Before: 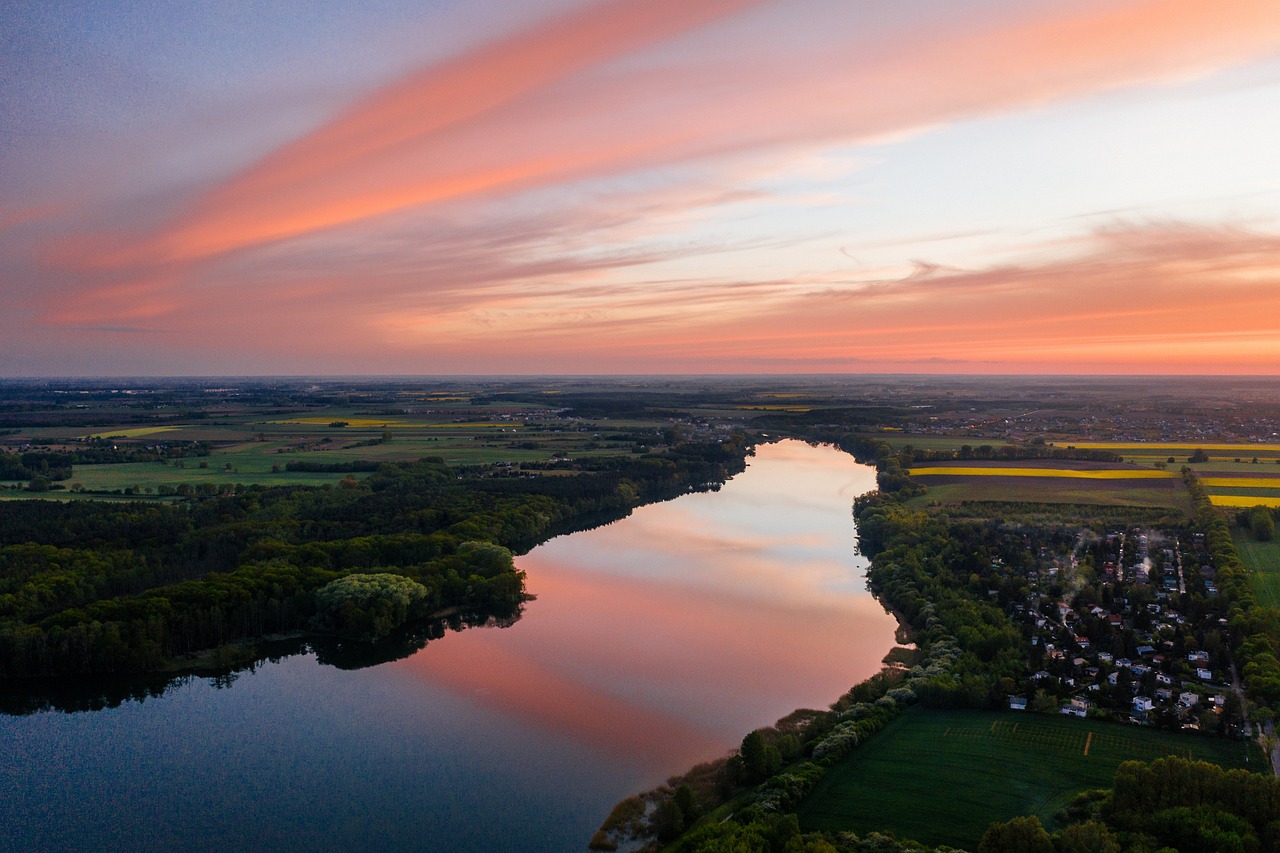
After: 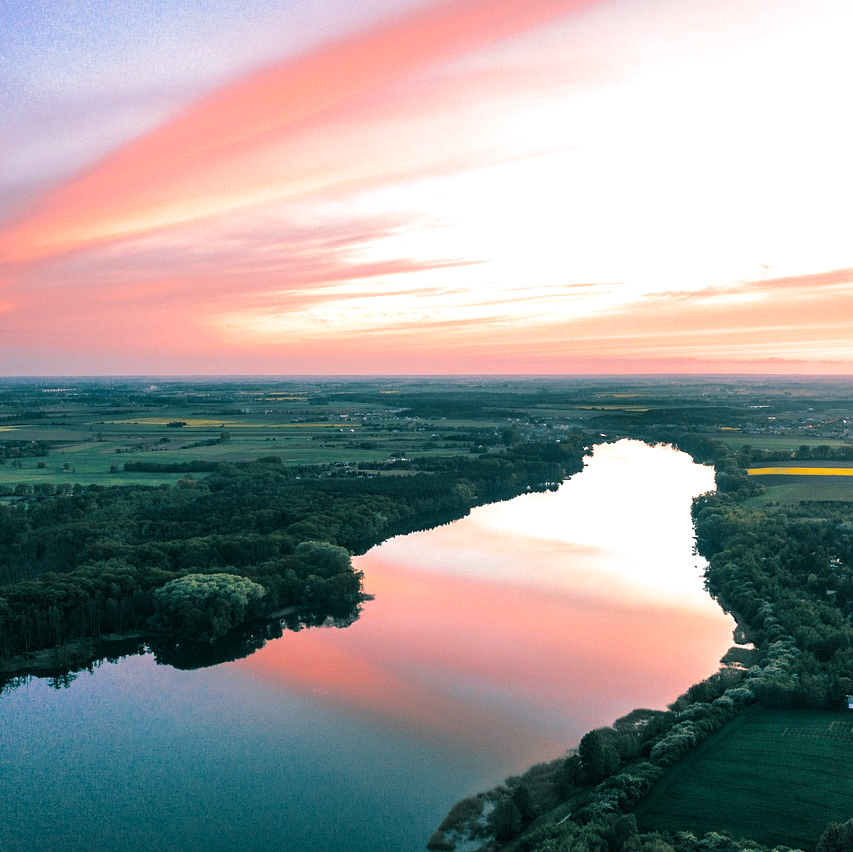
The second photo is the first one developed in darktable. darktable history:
exposure: black level correction 0, exposure 1 EV, compensate exposure bias true, compensate highlight preservation false
split-toning: shadows › hue 186.43°, highlights › hue 49.29°, compress 30.29%
crop and rotate: left 12.673%, right 20.66%
shadows and highlights: shadows 37.27, highlights -28.18, soften with gaussian
